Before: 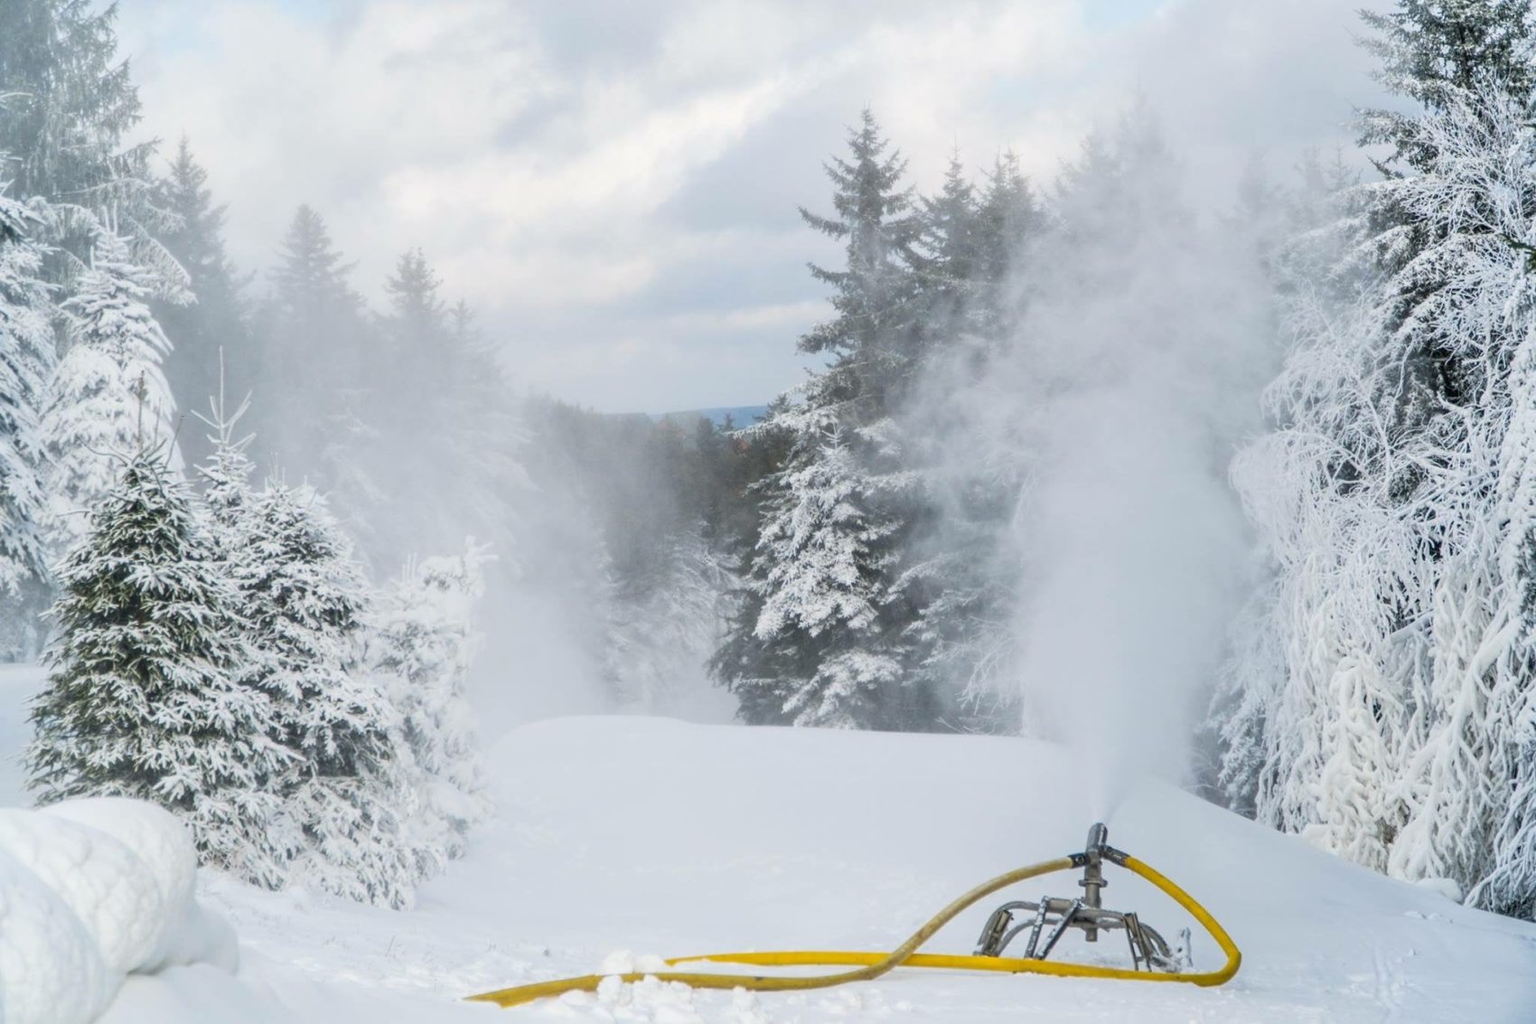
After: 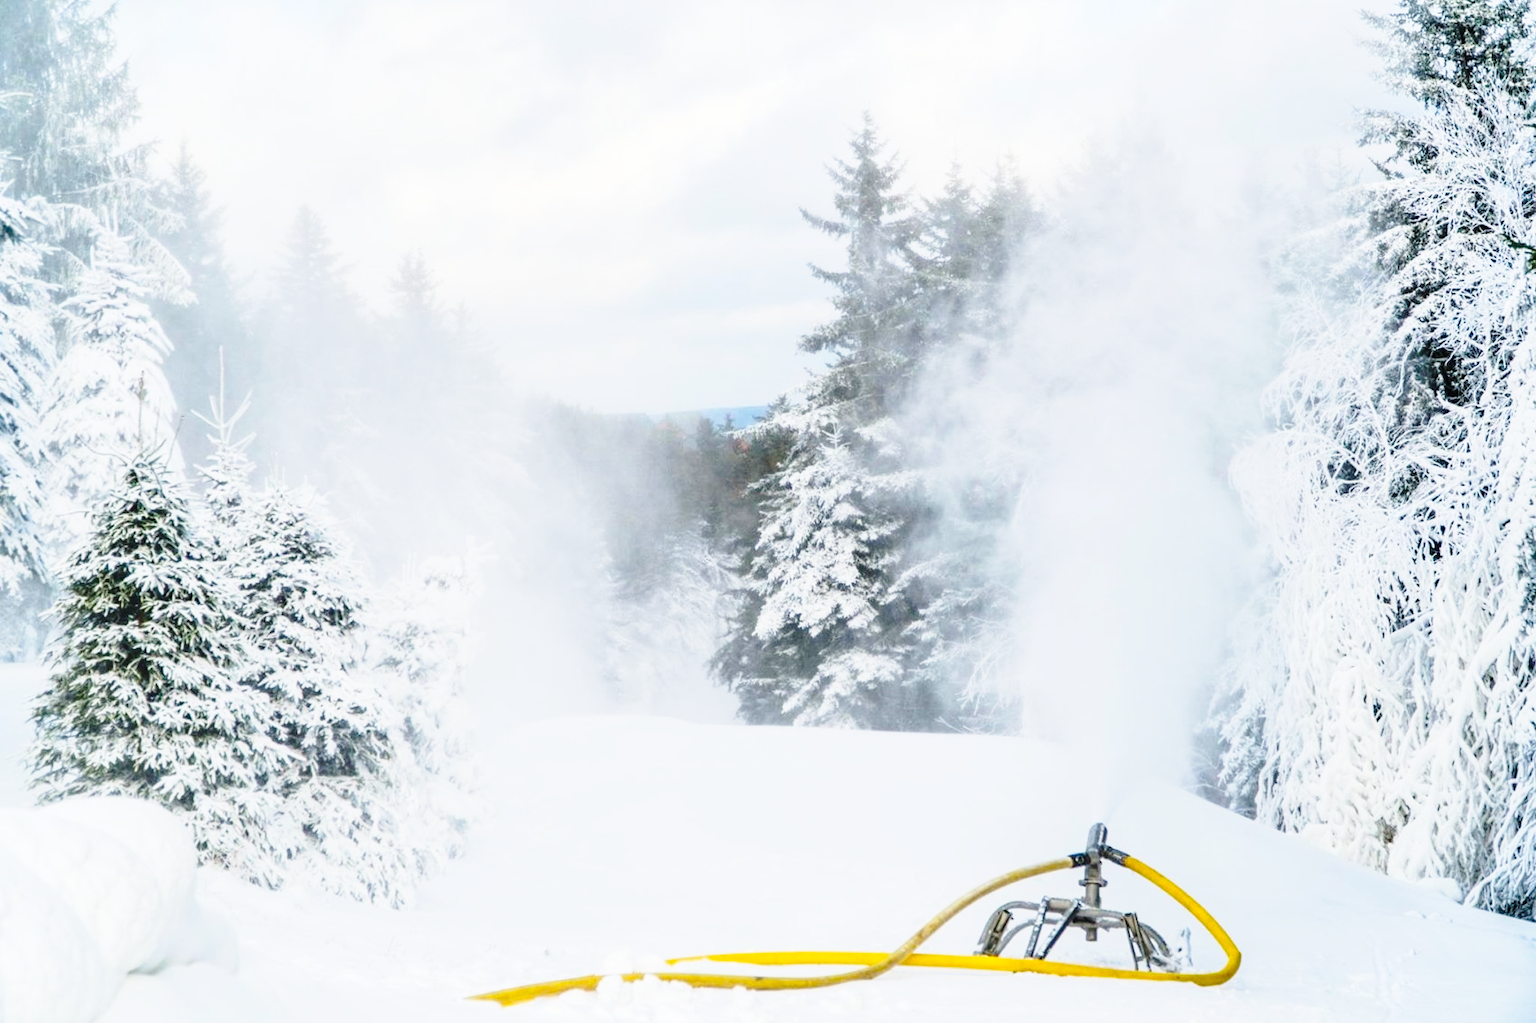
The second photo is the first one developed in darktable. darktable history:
contrast brightness saturation: contrast 0.098, brightness 0.04, saturation 0.09
base curve: curves: ch0 [(0, 0) (0.04, 0.03) (0.133, 0.232) (0.448, 0.748) (0.843, 0.968) (1, 1)], preserve colors none
